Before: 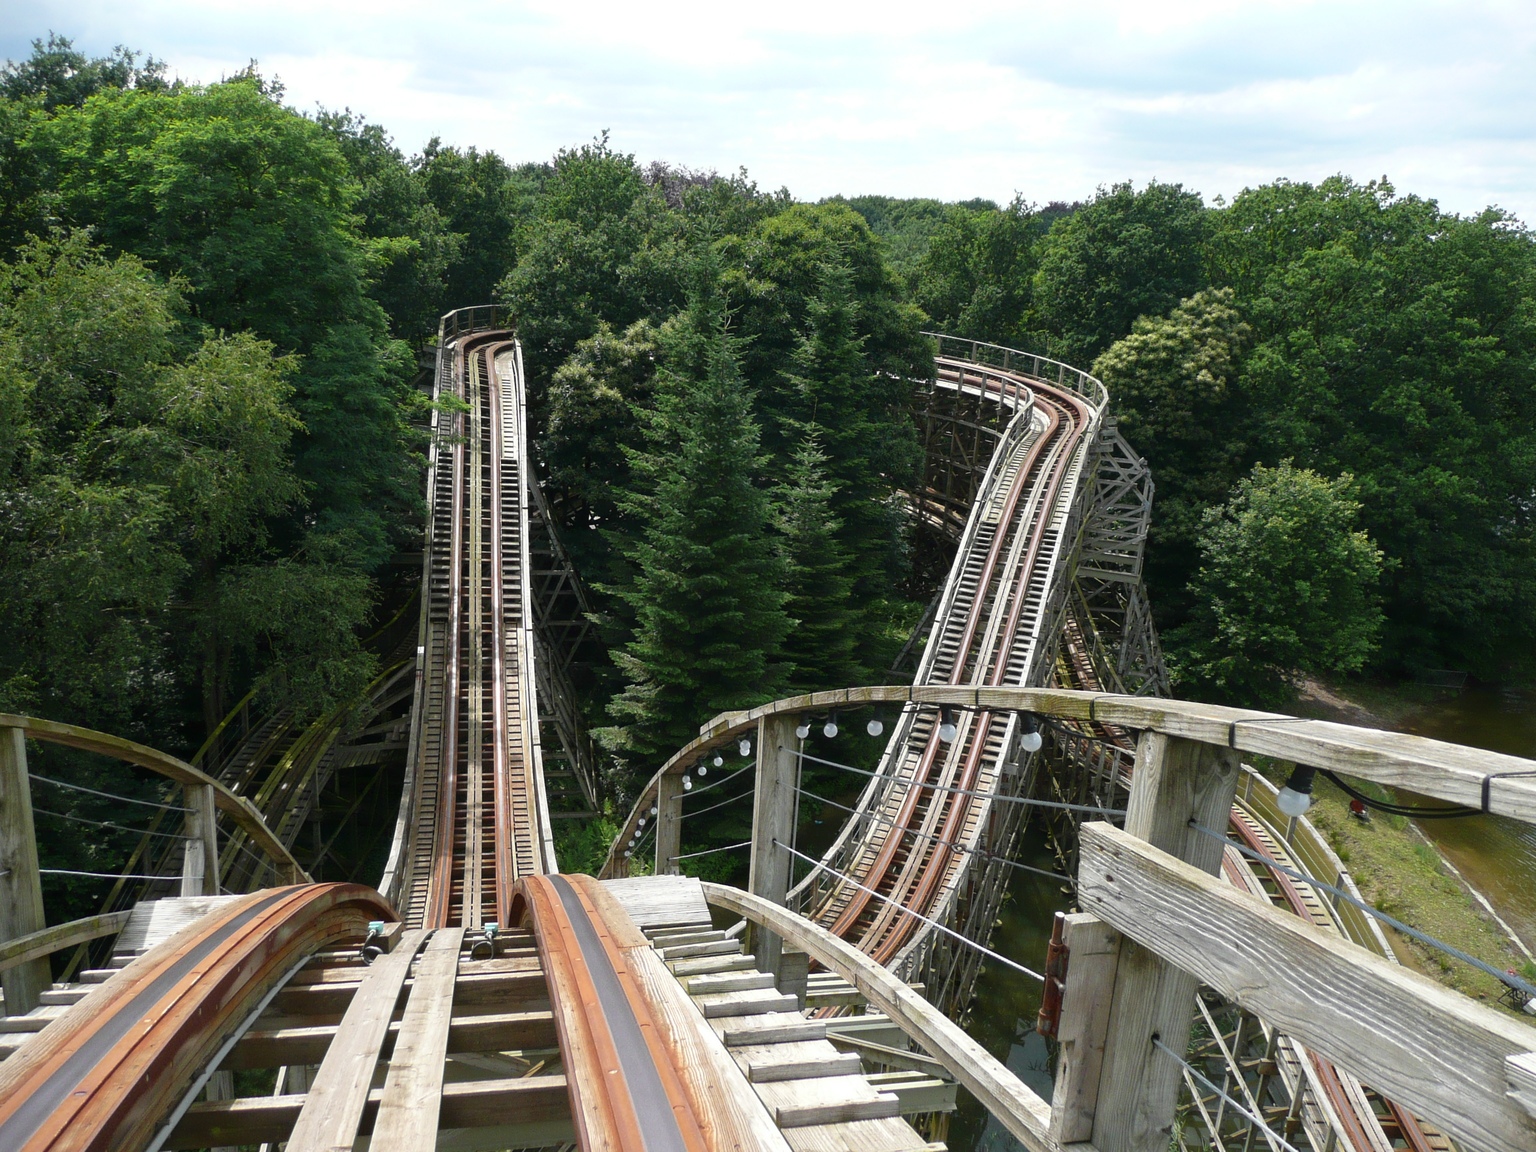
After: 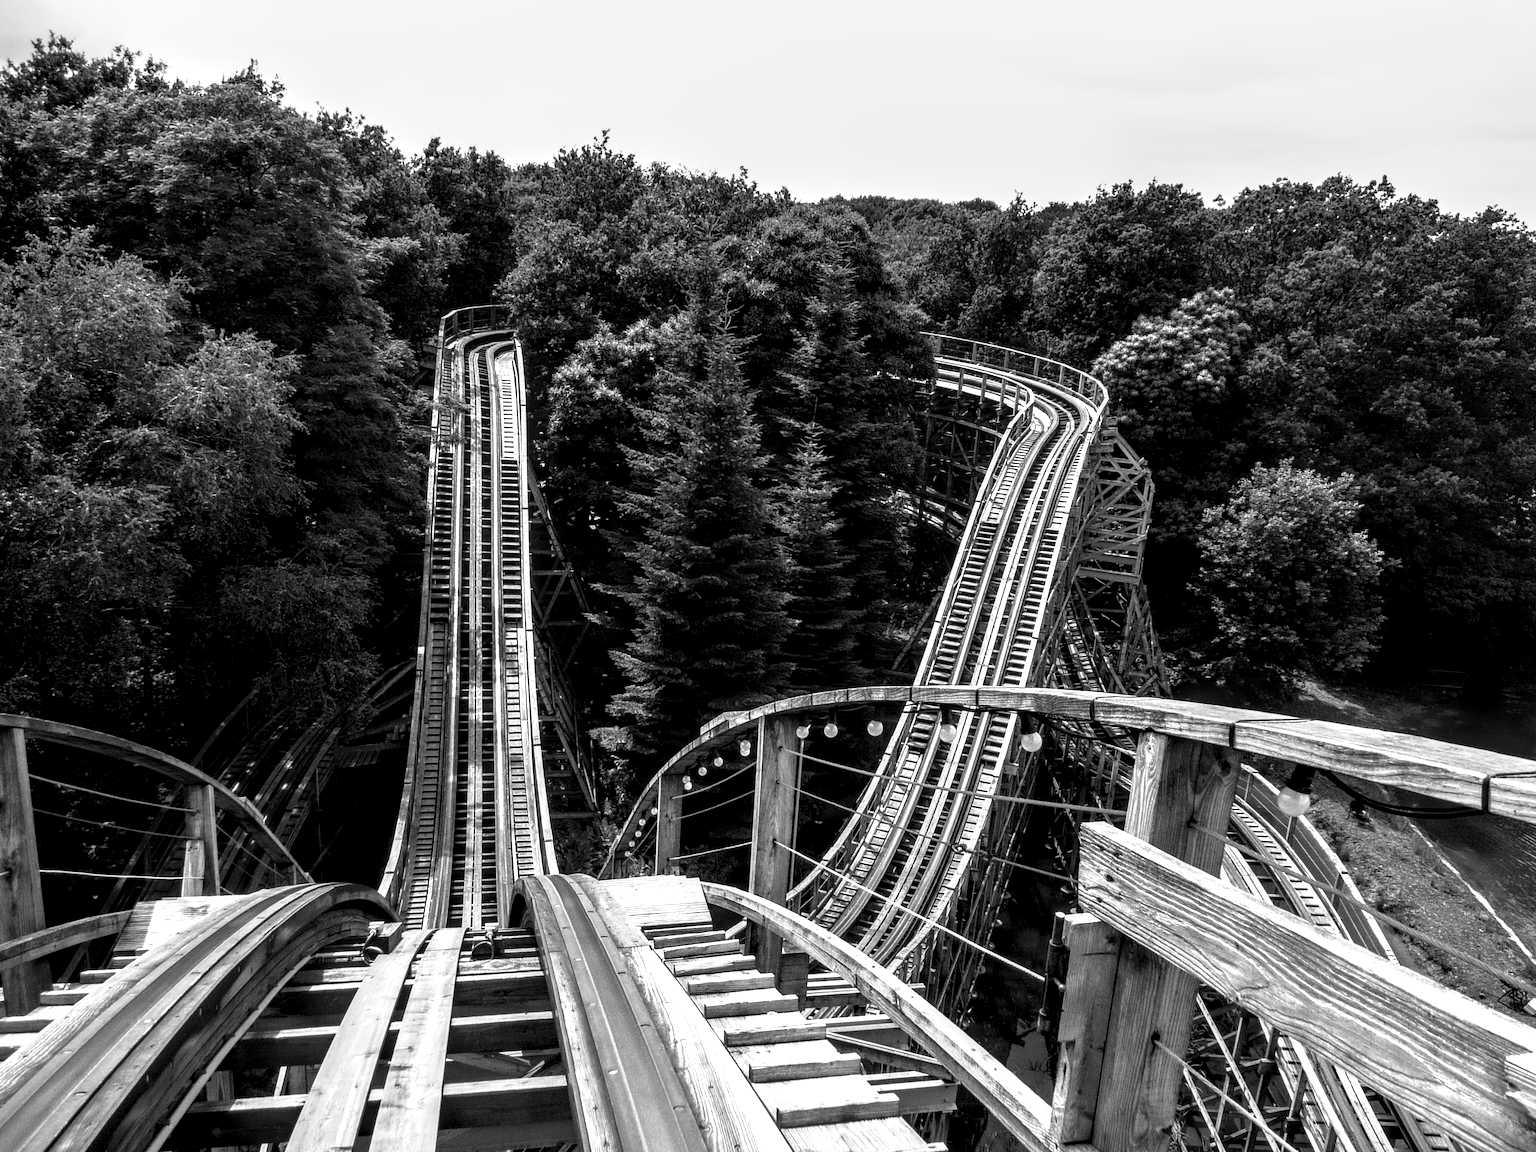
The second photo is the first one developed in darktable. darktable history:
tone curve: curves: ch0 [(0, 0.024) (0.119, 0.146) (0.474, 0.464) (0.718, 0.721) (0.817, 0.839) (1, 0.998)]; ch1 [(0, 0) (0.377, 0.416) (0.439, 0.451) (0.477, 0.477) (0.501, 0.503) (0.538, 0.544) (0.58, 0.602) (0.664, 0.676) (0.783, 0.804) (1, 1)]; ch2 [(0, 0) (0.38, 0.405) (0.463, 0.456) (0.498, 0.497) (0.524, 0.535) (0.578, 0.576) (0.648, 0.665) (1, 1)], color space Lab, independent channels, preserve colors none
color calibration: output gray [0.22, 0.42, 0.37, 0], gray › normalize channels true, illuminant same as pipeline (D50), adaptation XYZ, x 0.346, y 0.359, gamut compression 0
filmic rgb: black relative exposure -9.08 EV, white relative exposure 2.3 EV, hardness 7.49
local contrast: highlights 19%, detail 186%
